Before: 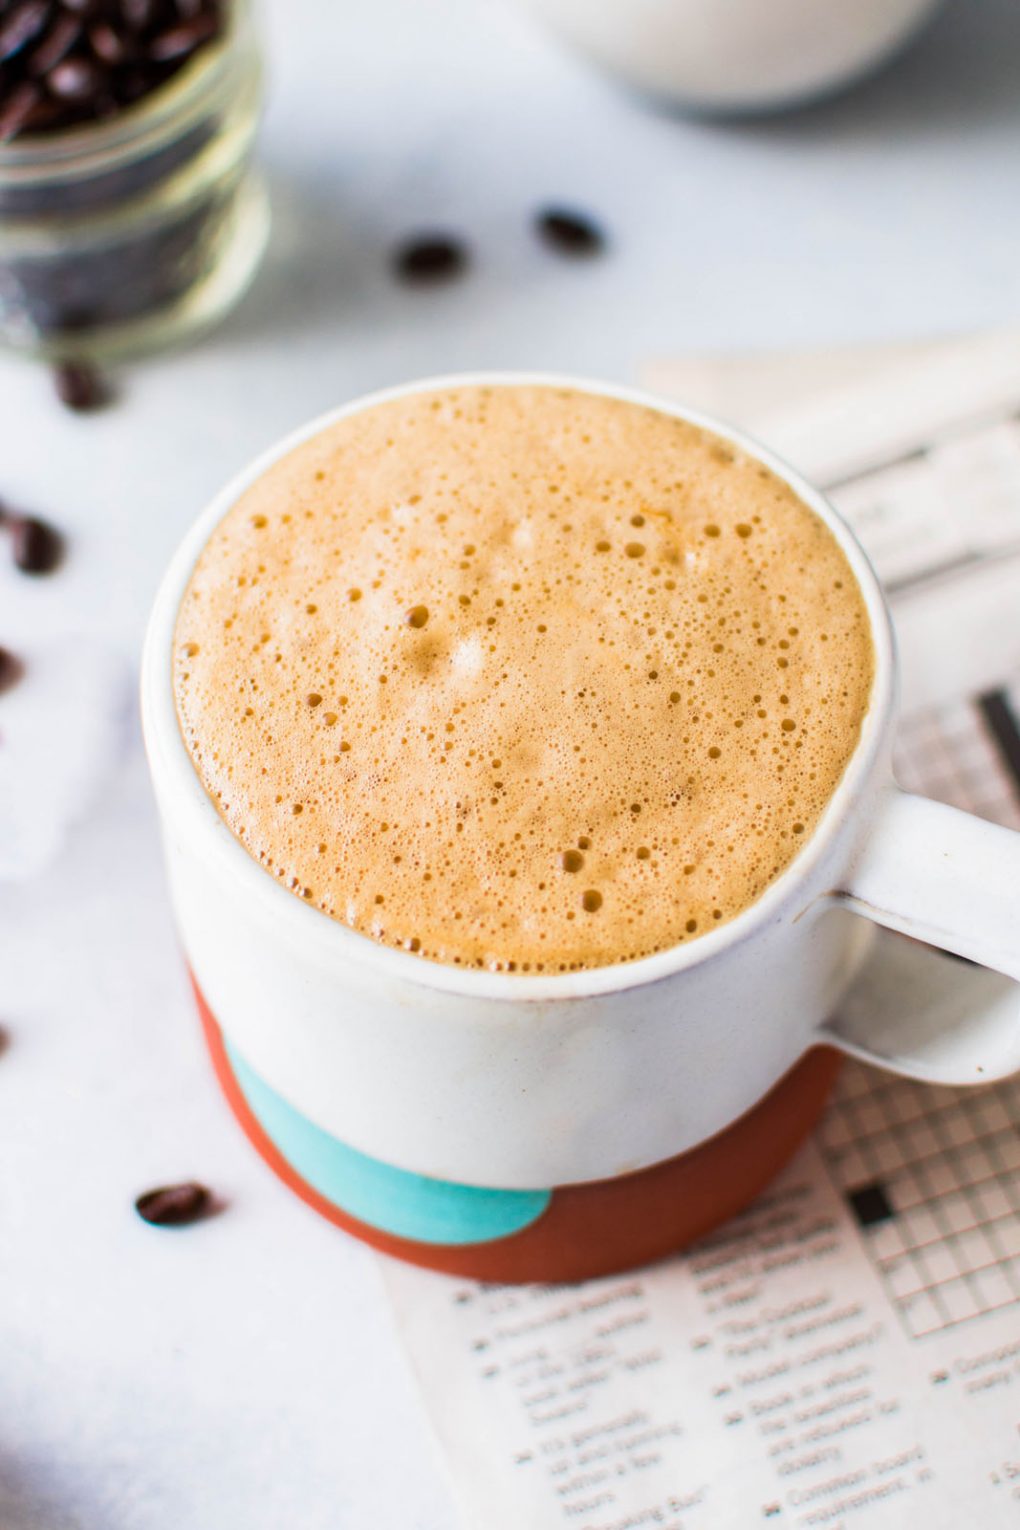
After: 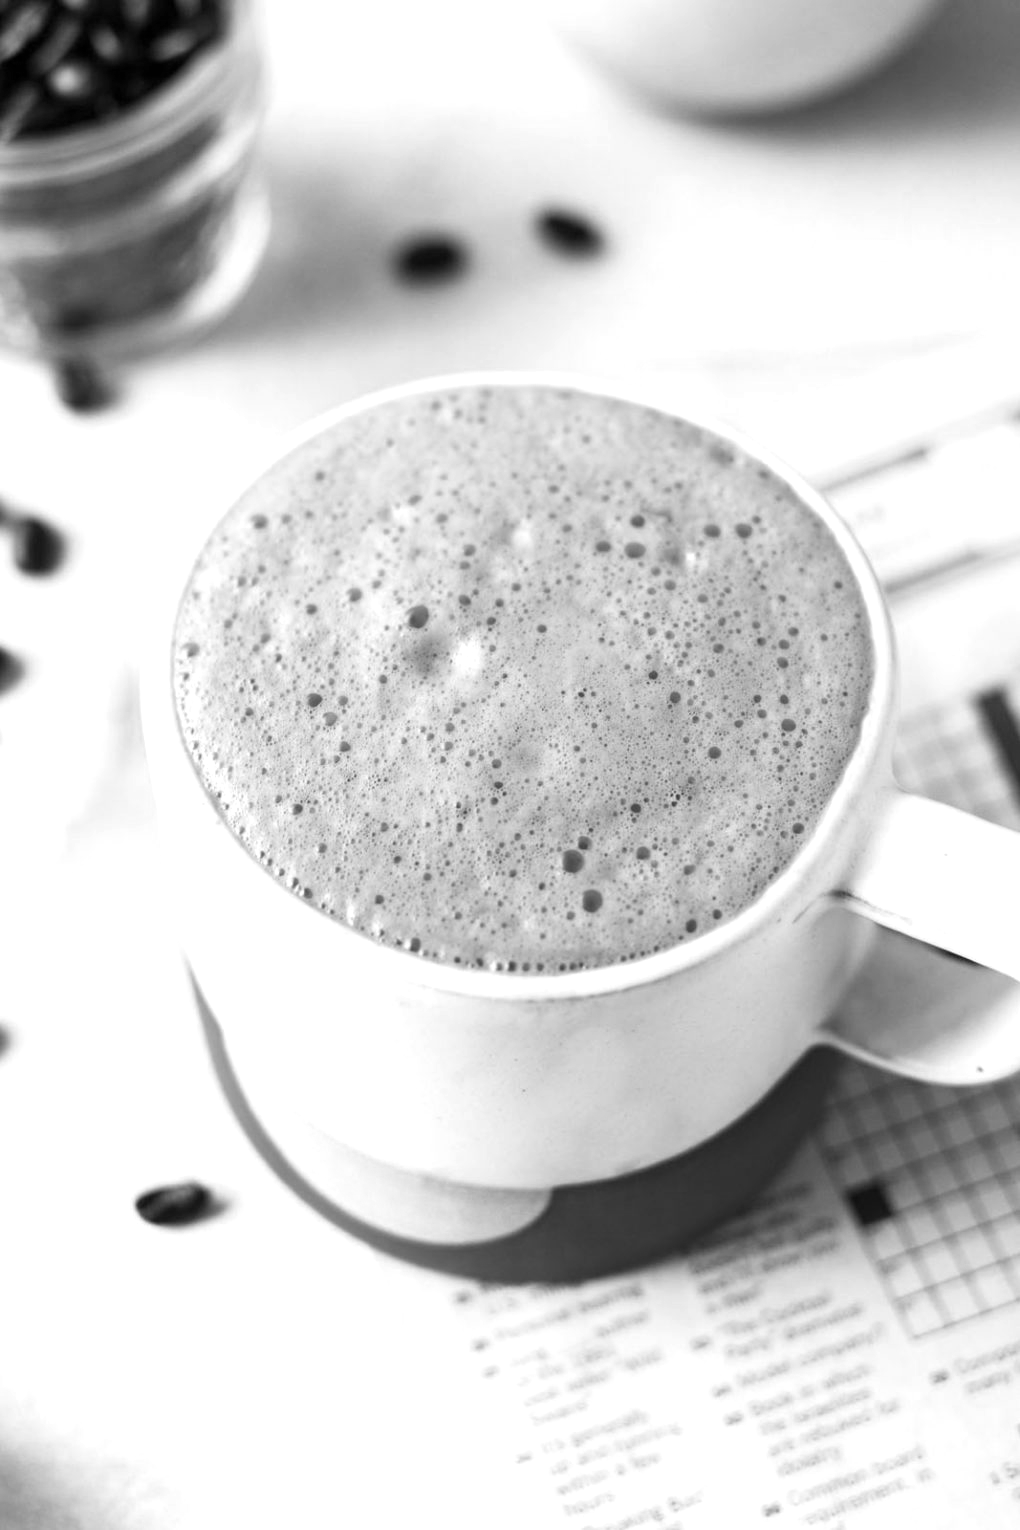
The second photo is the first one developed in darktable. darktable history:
velvia: strength 27.11%
color calibration: output gray [0.22, 0.42, 0.37, 0], illuminant as shot in camera, x 0.443, y 0.413, temperature 2945.86 K
